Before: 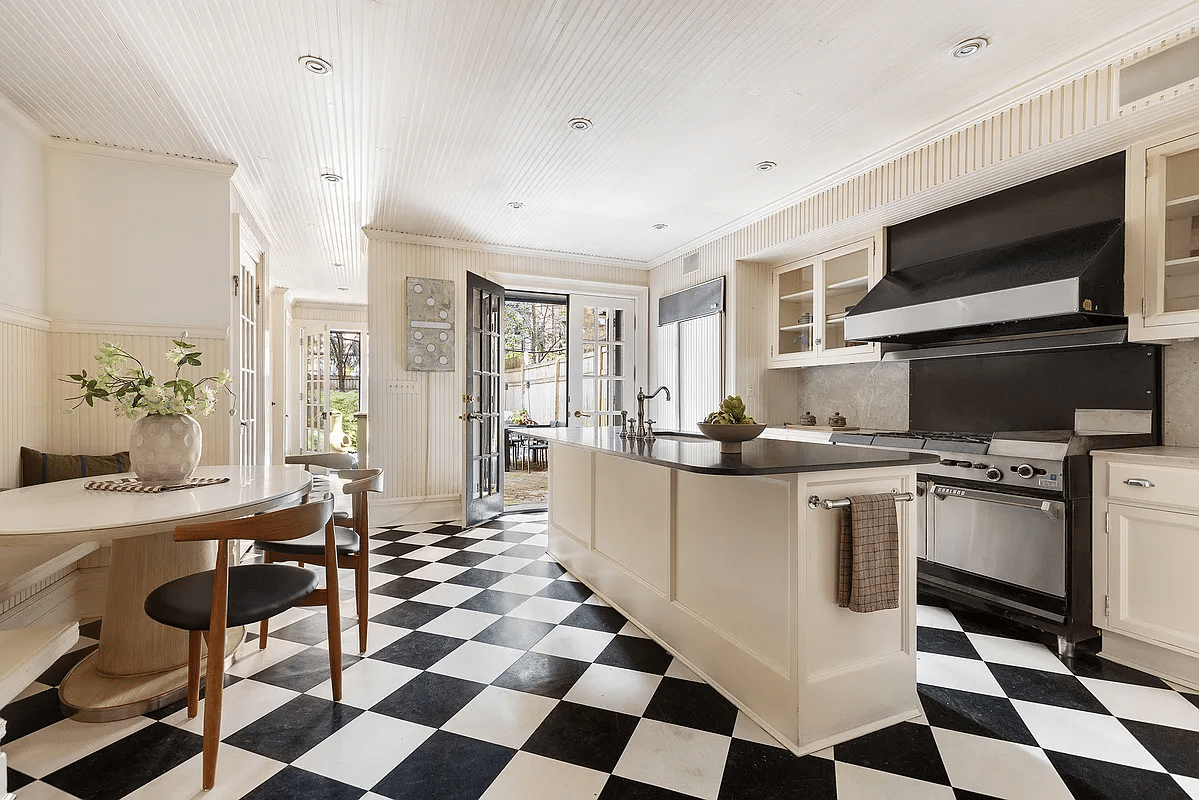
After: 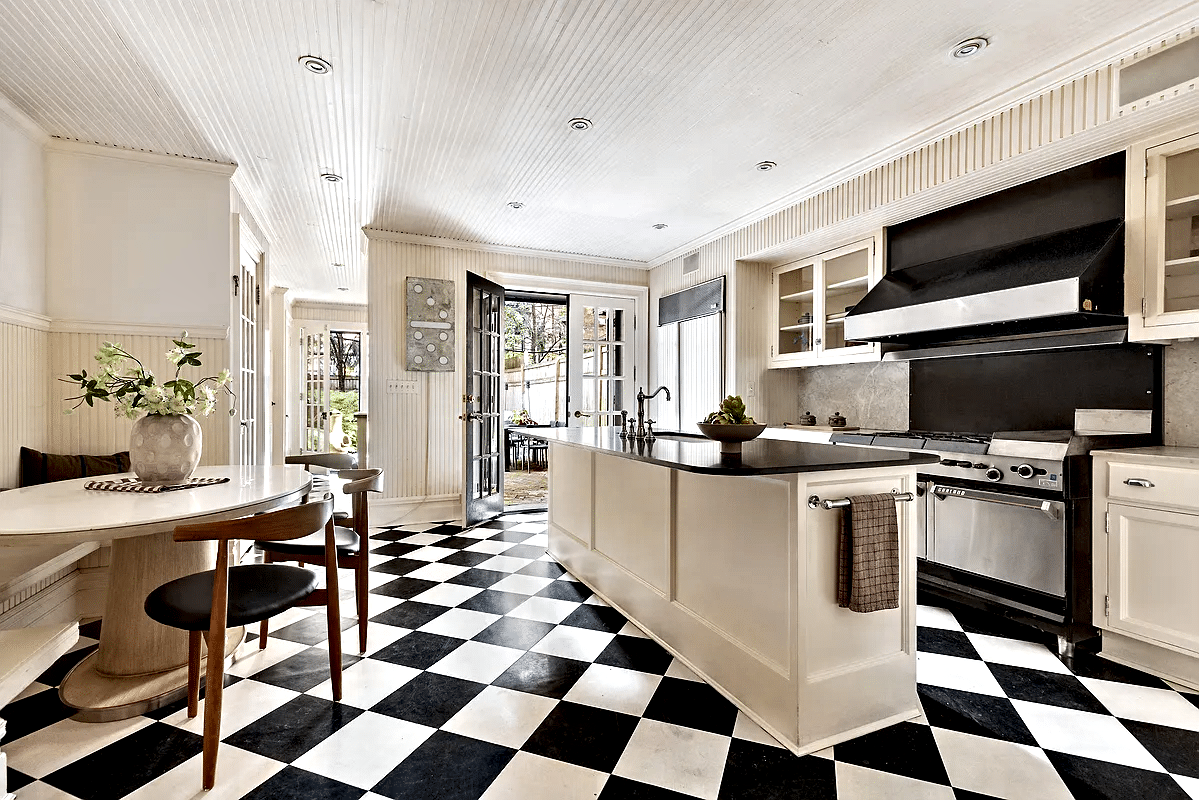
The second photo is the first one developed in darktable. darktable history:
contrast equalizer: y [[0.48, 0.654, 0.731, 0.706, 0.772, 0.382], [0.55 ×6], [0 ×6], [0 ×6], [0 ×6]], mix 0.596
